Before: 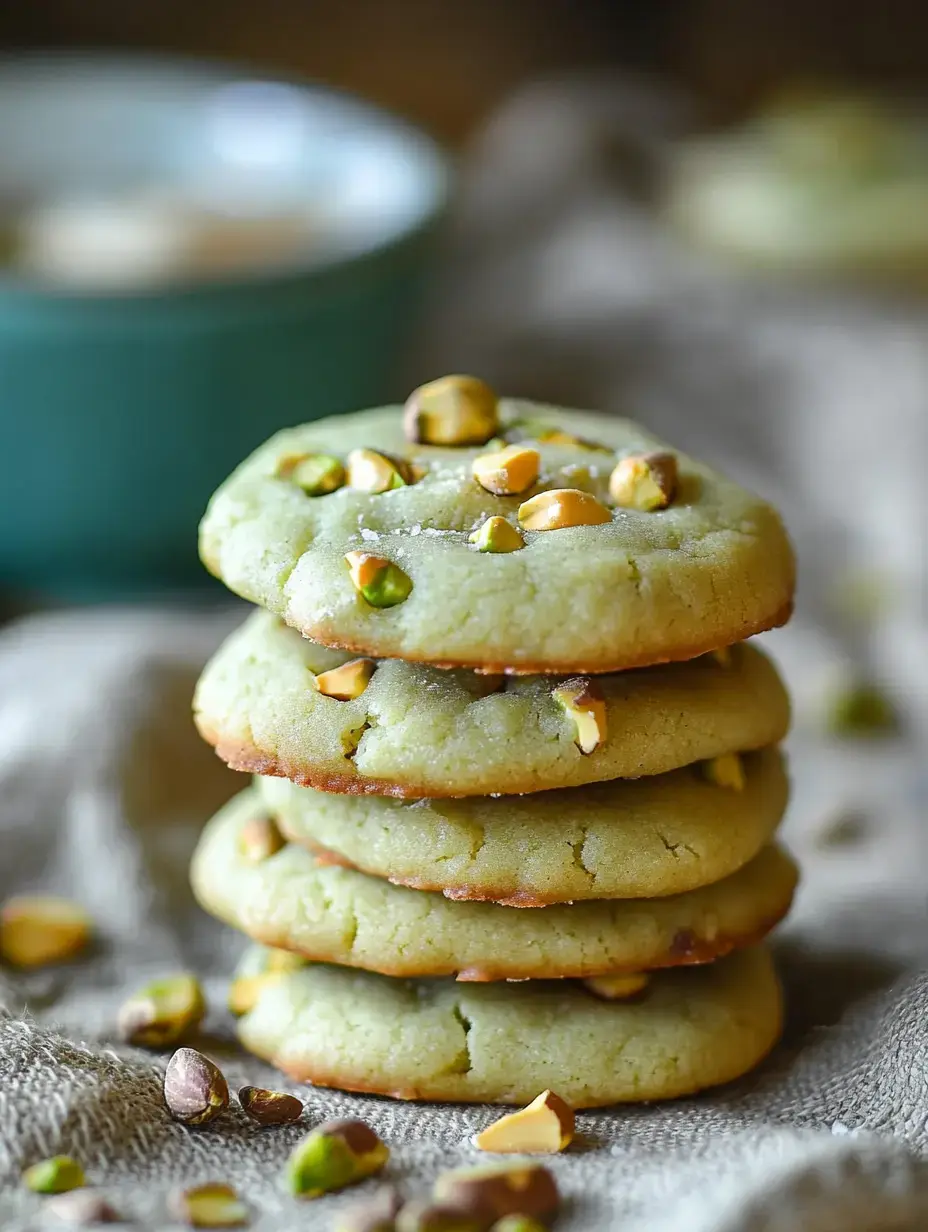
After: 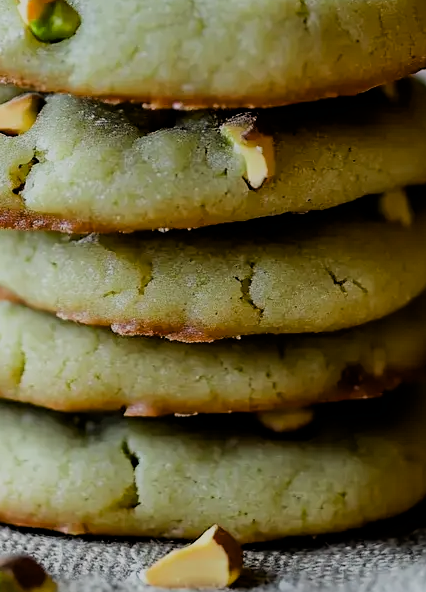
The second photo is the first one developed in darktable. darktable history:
crop: left 35.827%, top 45.926%, right 18.22%, bottom 6.013%
exposure: black level correction 0.011, exposure -0.482 EV, compensate highlight preservation false
filmic rgb: black relative exposure -5.08 EV, white relative exposure 3.99 EV, threshold 5.95 EV, hardness 2.91, contrast 1.201, highlights saturation mix -29.25%, enable highlight reconstruction true
